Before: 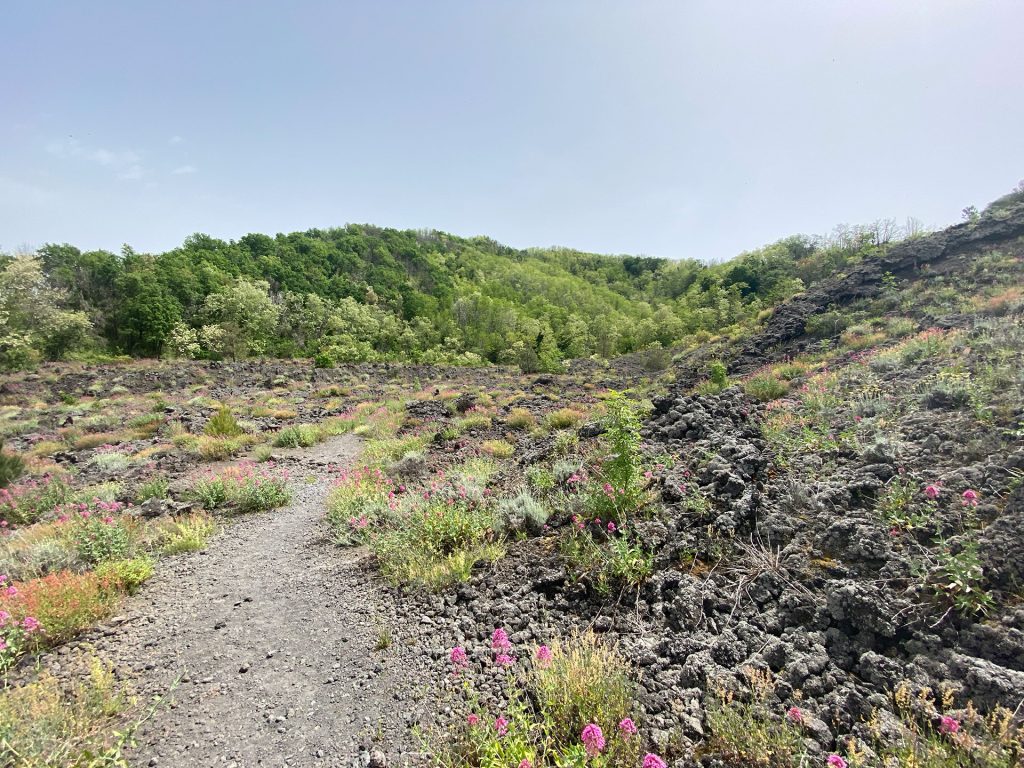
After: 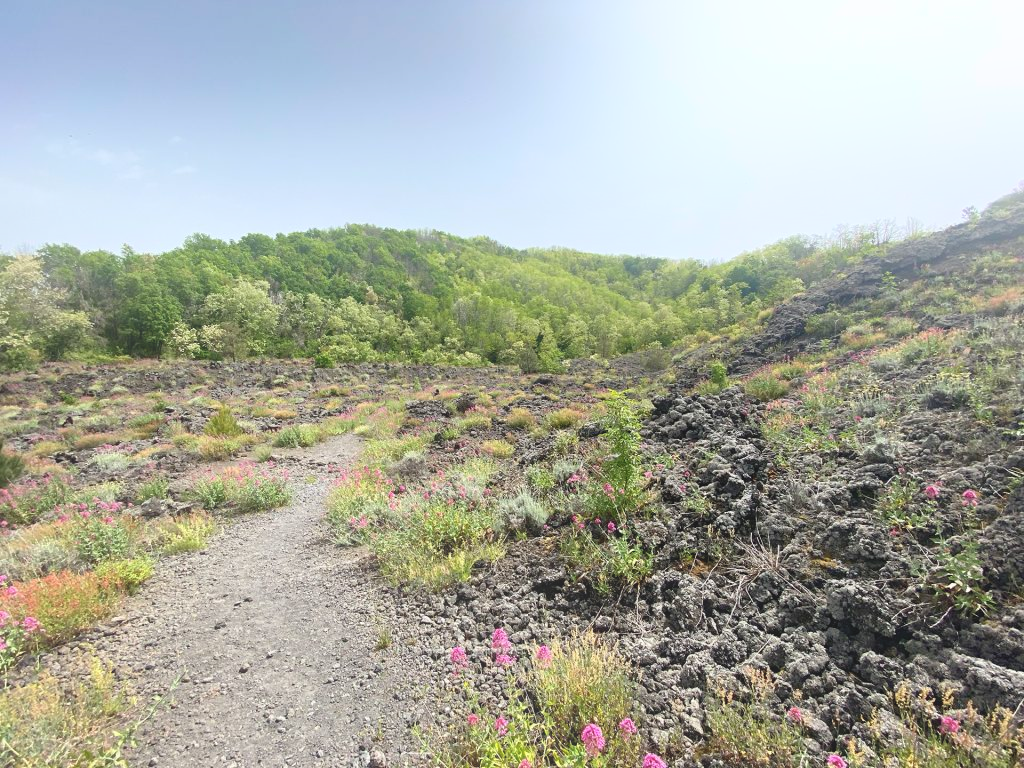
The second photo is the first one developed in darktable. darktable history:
bloom: on, module defaults
shadows and highlights: soften with gaussian
